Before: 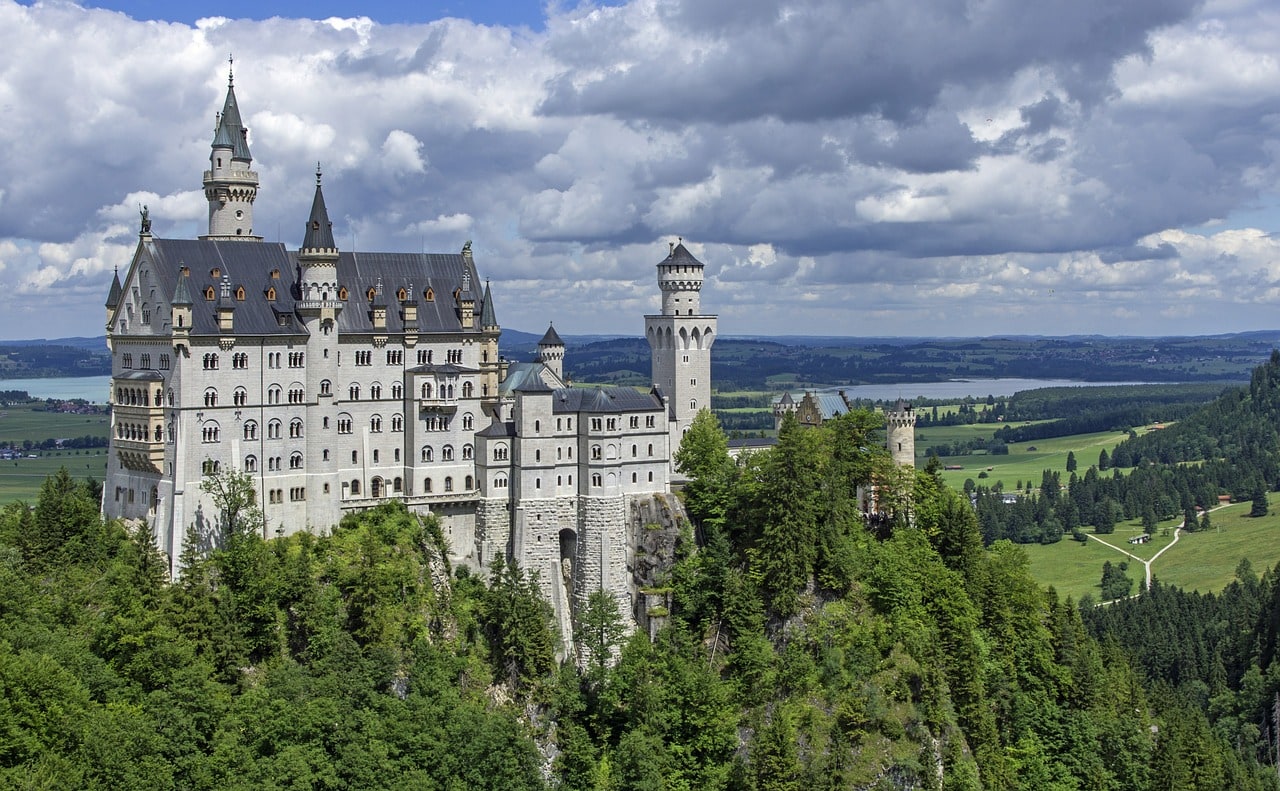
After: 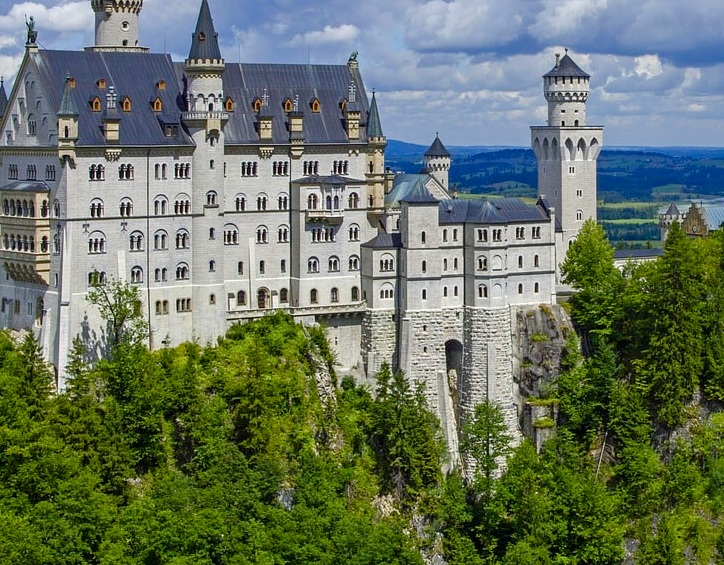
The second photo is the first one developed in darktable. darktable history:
crop: left 8.913%, top 23.937%, right 34.449%, bottom 4.588%
color balance rgb: linear chroma grading › global chroma 15.587%, perceptual saturation grading › global saturation 20%, perceptual saturation grading › highlights -50.146%, perceptual saturation grading › shadows 30.71%, global vibrance 41.545%
